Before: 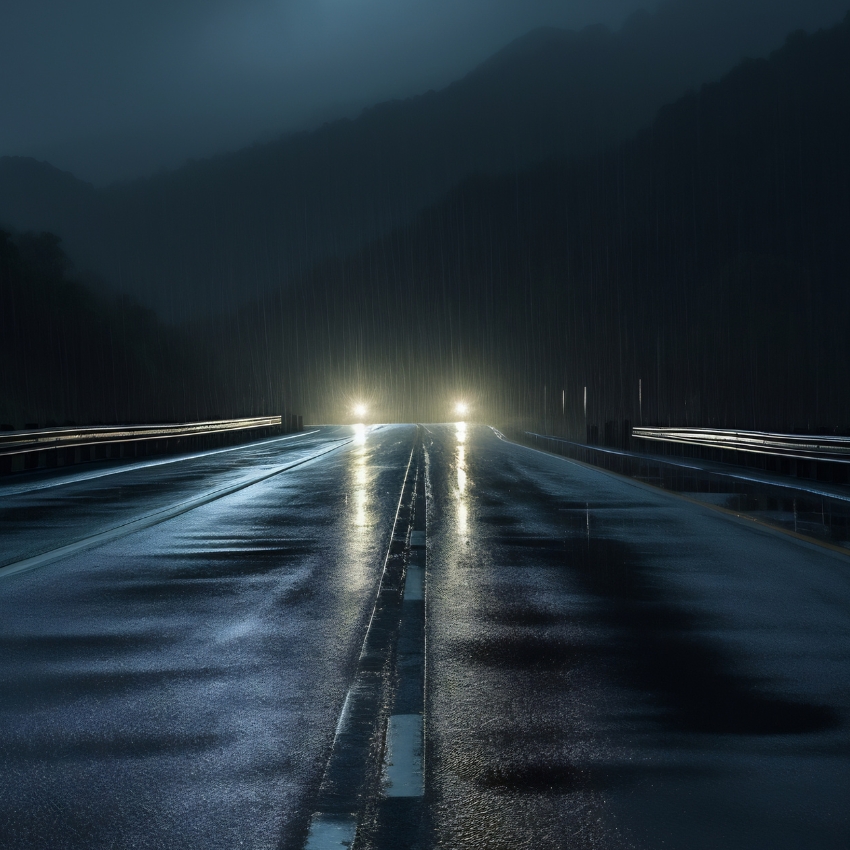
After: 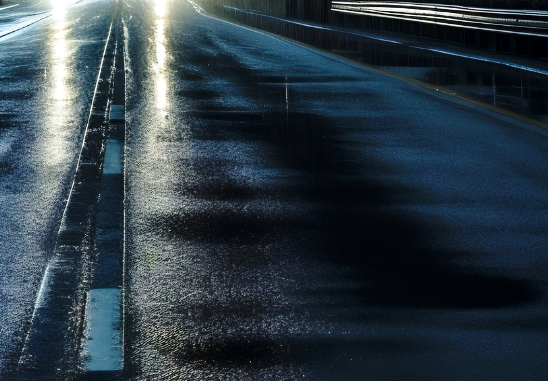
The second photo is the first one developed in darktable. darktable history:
crop and rotate: left 35.509%, top 50.238%, bottom 4.934%
base curve: curves: ch0 [(0, 0) (0.028, 0.03) (0.121, 0.232) (0.46, 0.748) (0.859, 0.968) (1, 1)], preserve colors none
local contrast: highlights 100%, shadows 100%, detail 120%, midtone range 0.2
